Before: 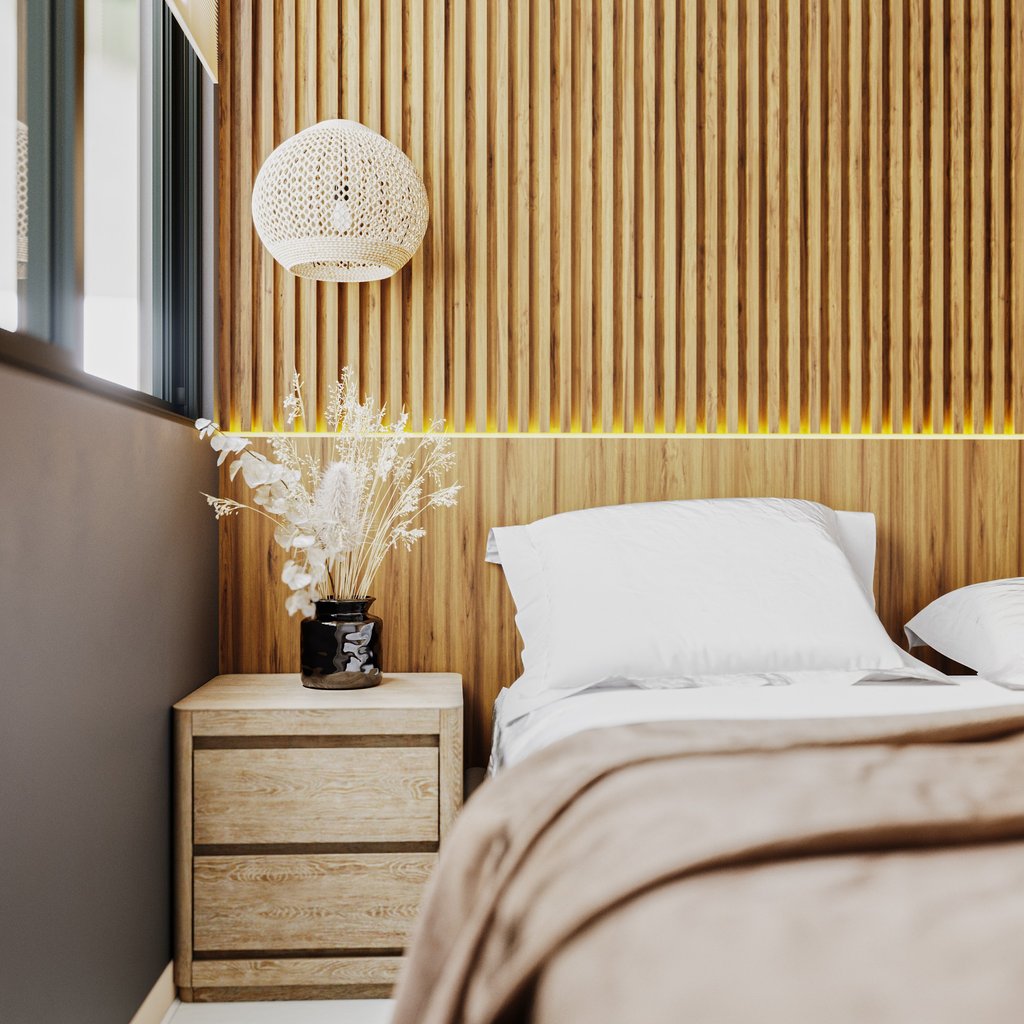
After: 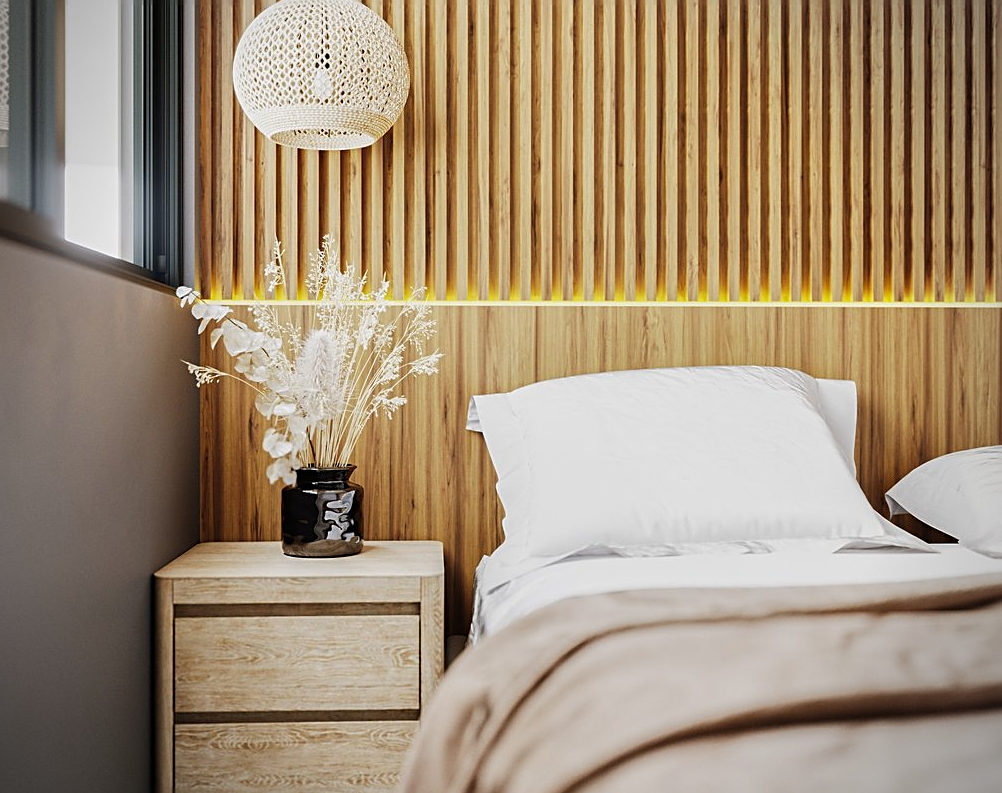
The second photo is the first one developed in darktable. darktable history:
vignetting: on, module defaults
sharpen: on, module defaults
crop and rotate: left 1.88%, top 12.932%, right 0.179%, bottom 9.561%
